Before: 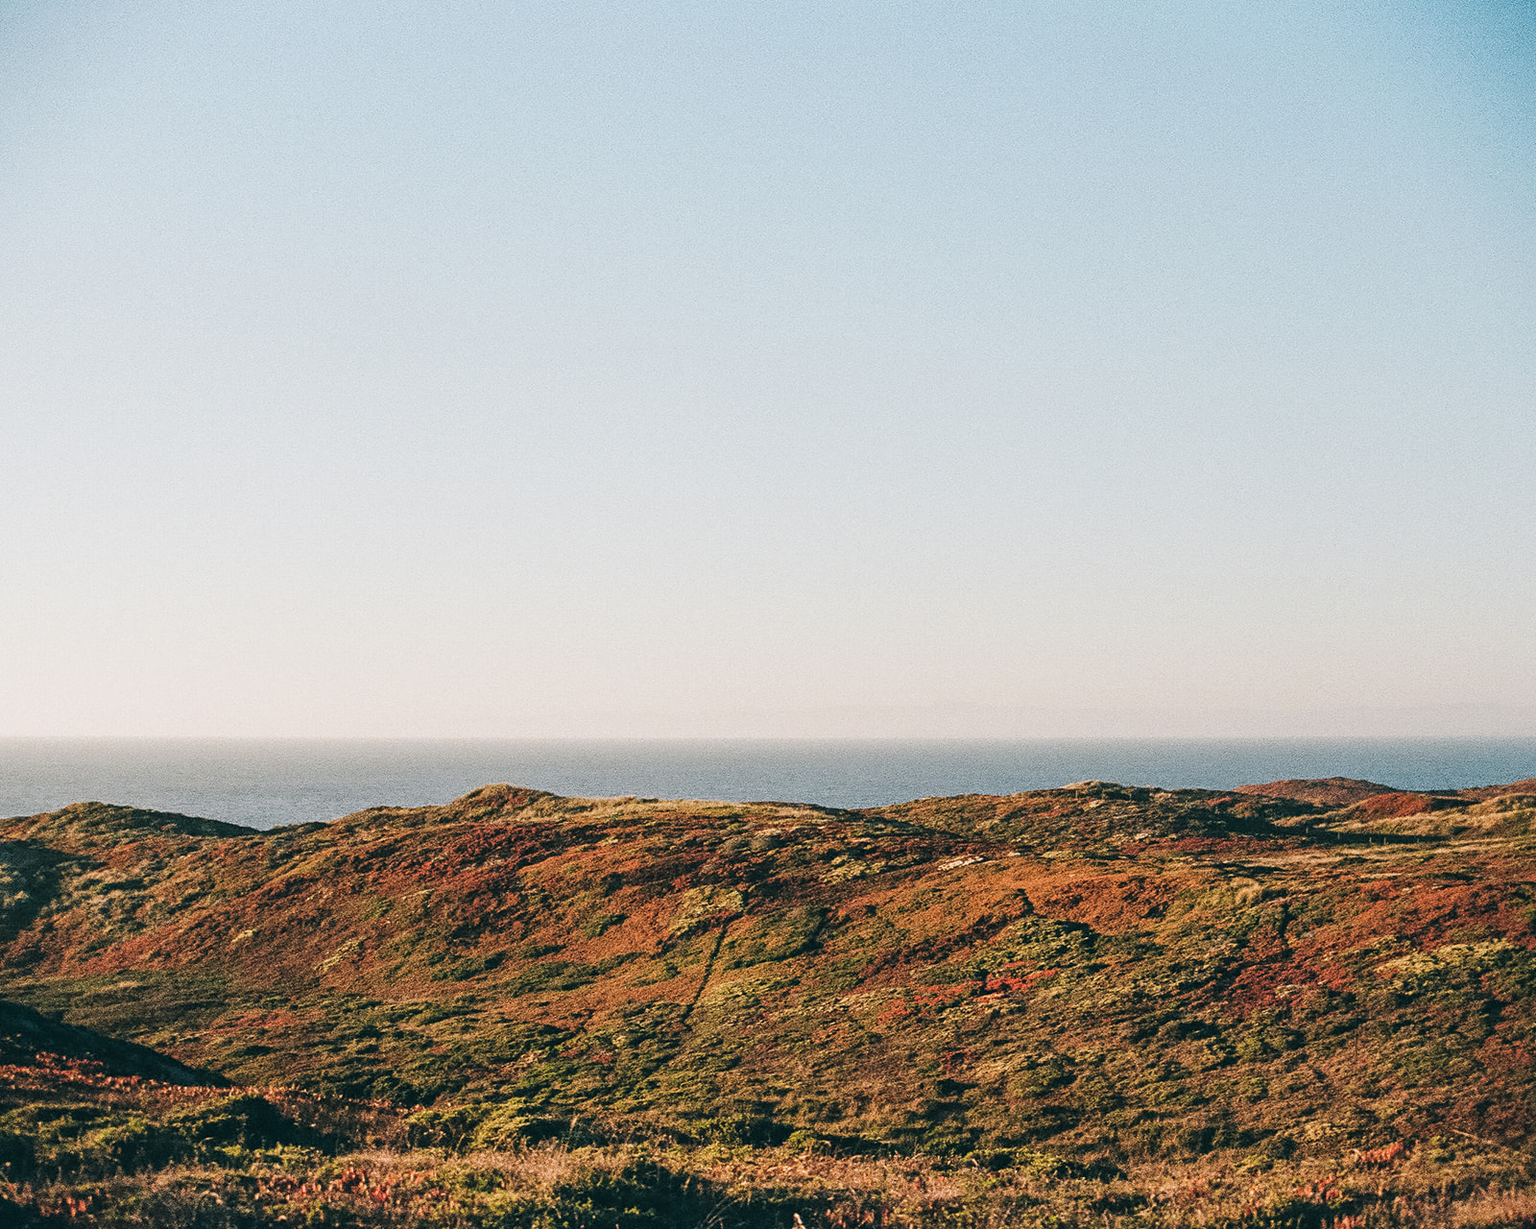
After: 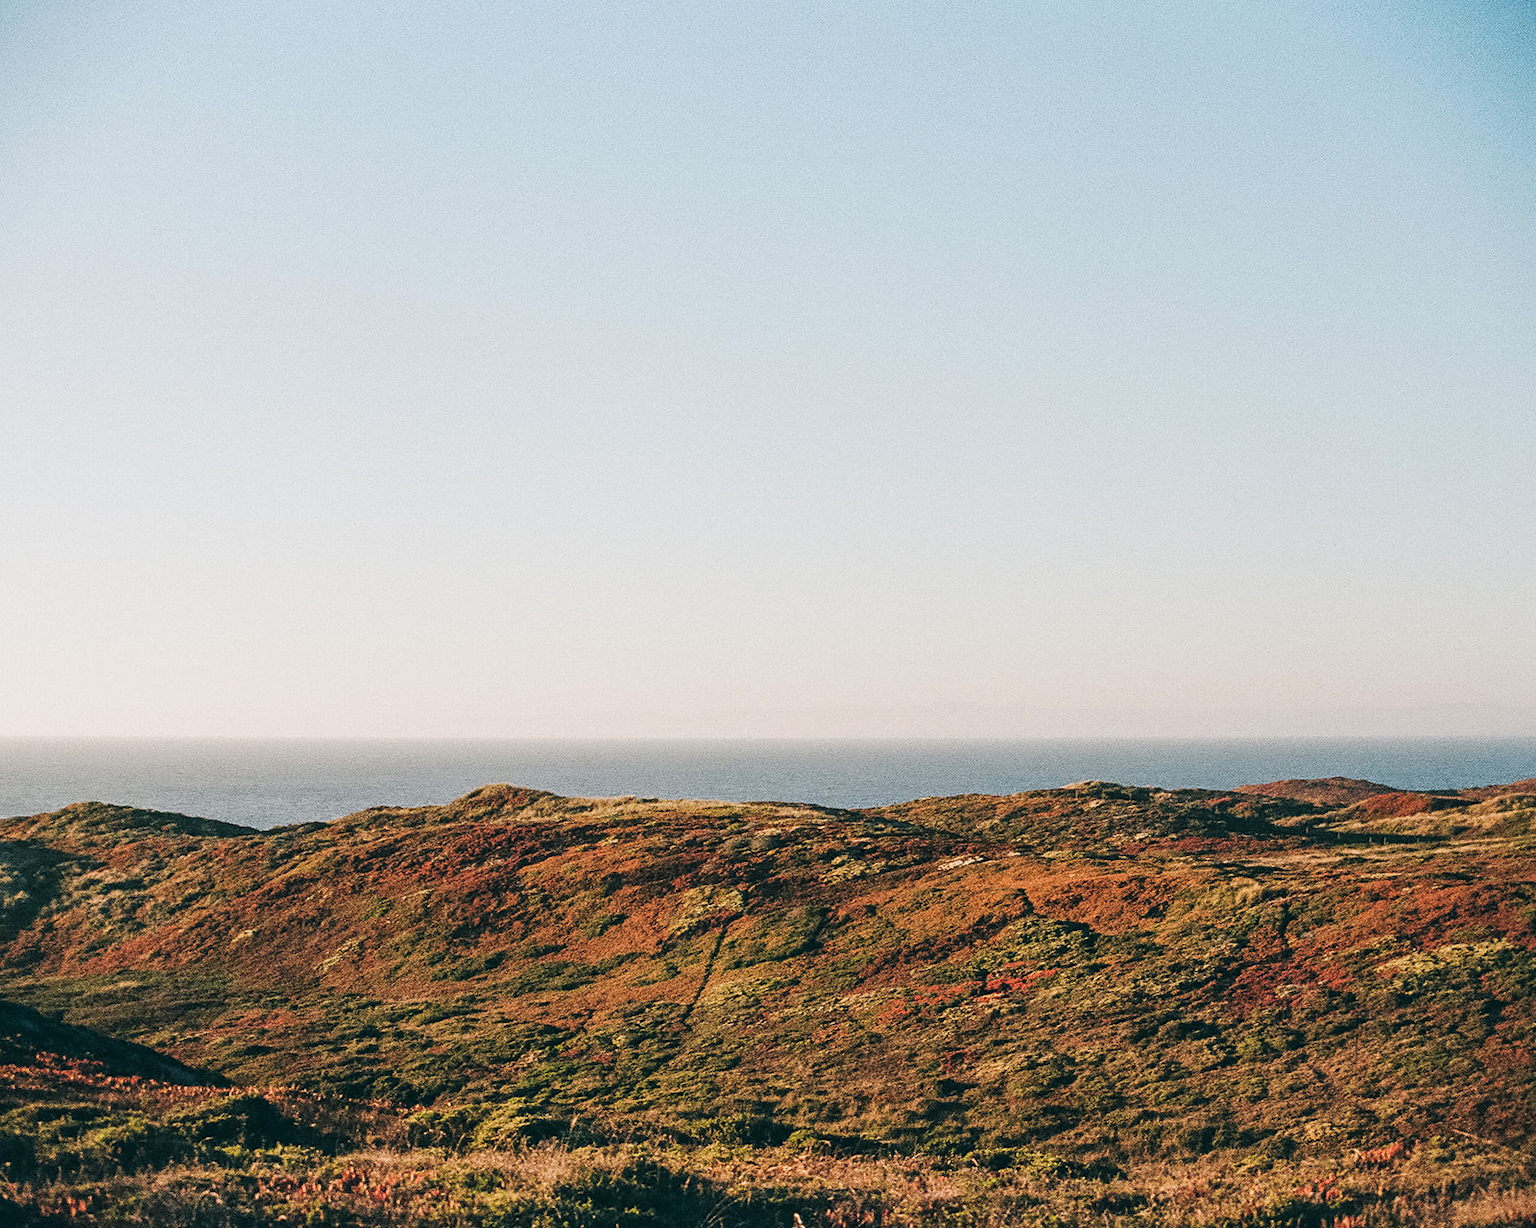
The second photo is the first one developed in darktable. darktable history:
exposure: black level correction 0.001, exposure 0.016 EV, compensate exposure bias true, compensate highlight preservation false
